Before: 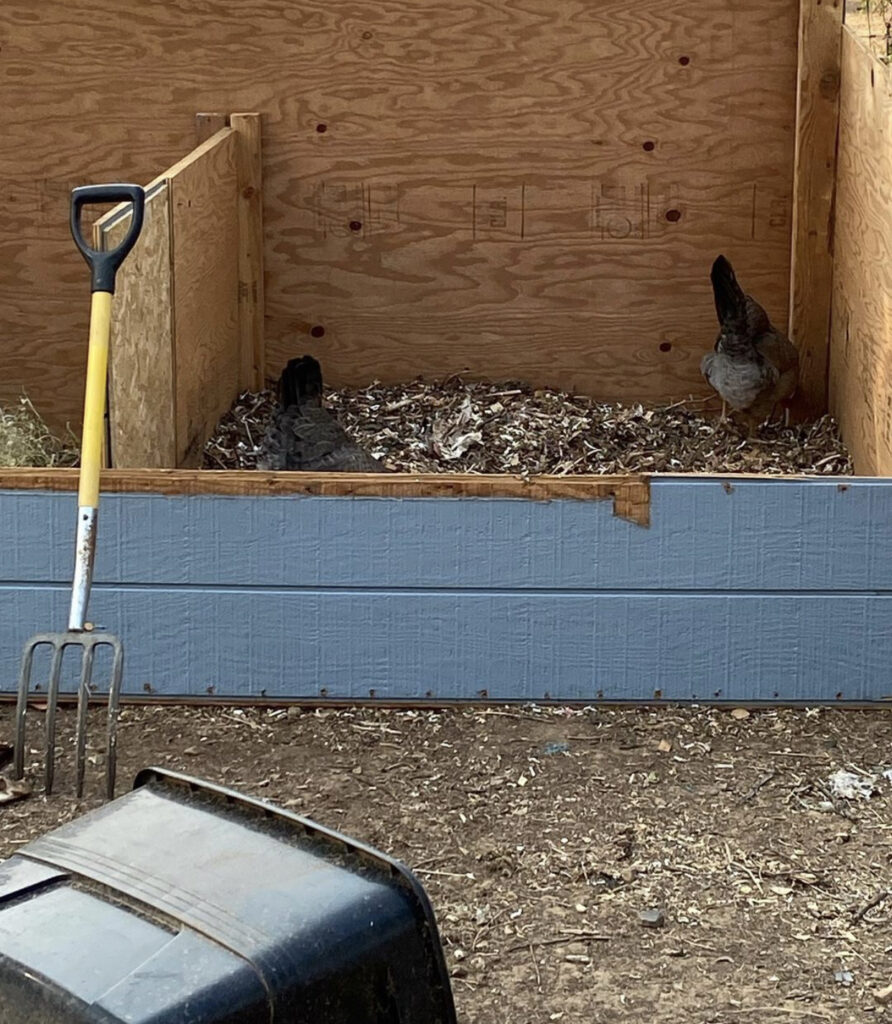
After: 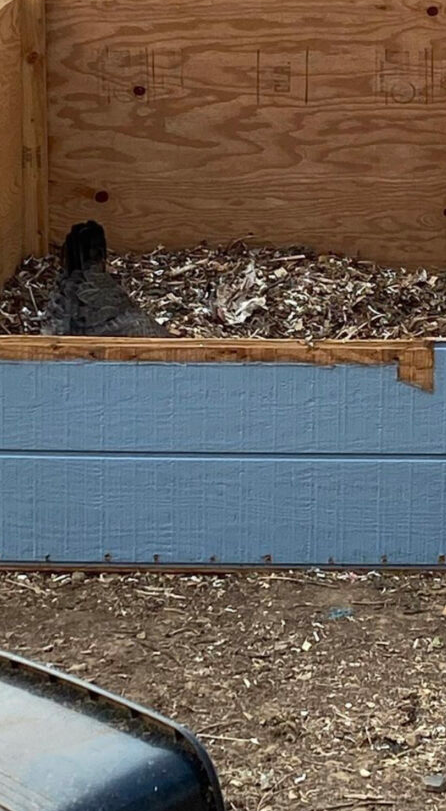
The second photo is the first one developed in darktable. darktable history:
crop and rotate: angle 0.017°, left 24.255%, top 13.174%, right 25.696%, bottom 7.571%
